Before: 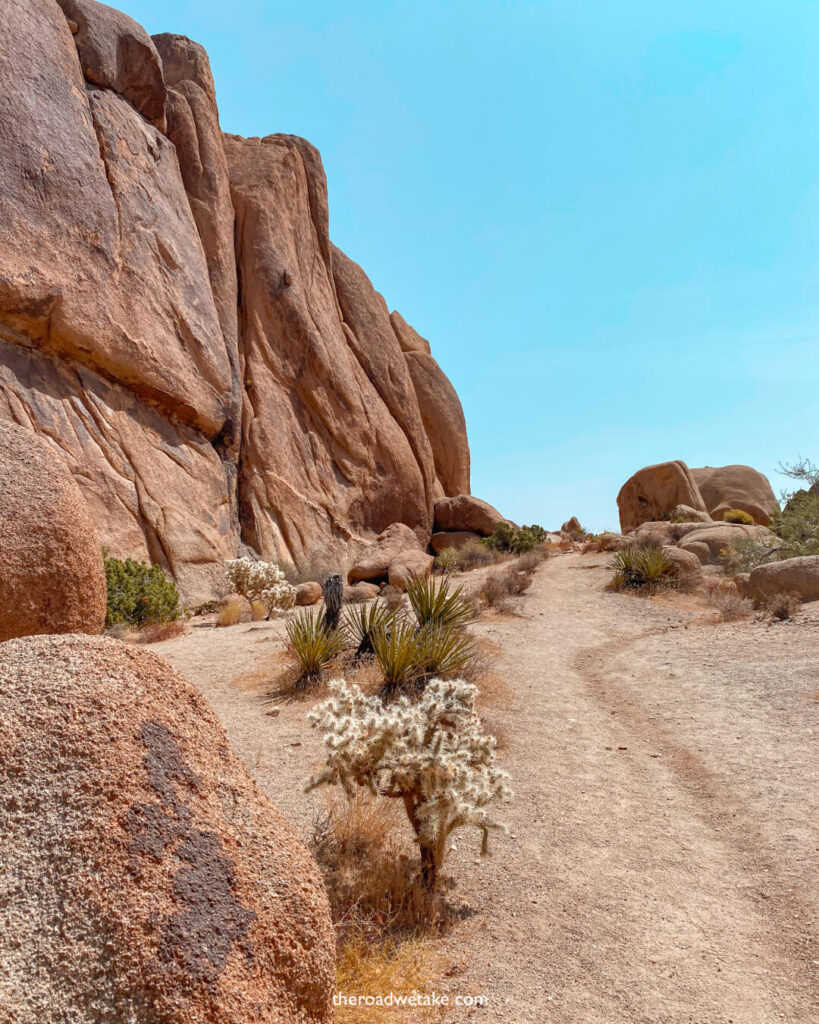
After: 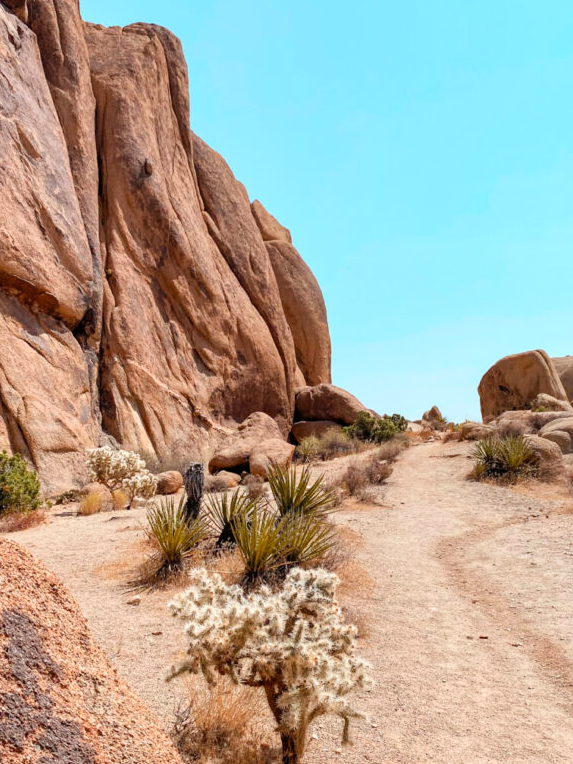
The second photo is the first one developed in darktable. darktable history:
tone curve: curves: ch0 [(0, 0) (0.004, 0.001) (0.133, 0.112) (0.325, 0.362) (0.832, 0.893) (1, 1)], color space Lab, linked channels, preserve colors none
crop and rotate: left 17.046%, top 10.848%, right 12.94%, bottom 14.467%
